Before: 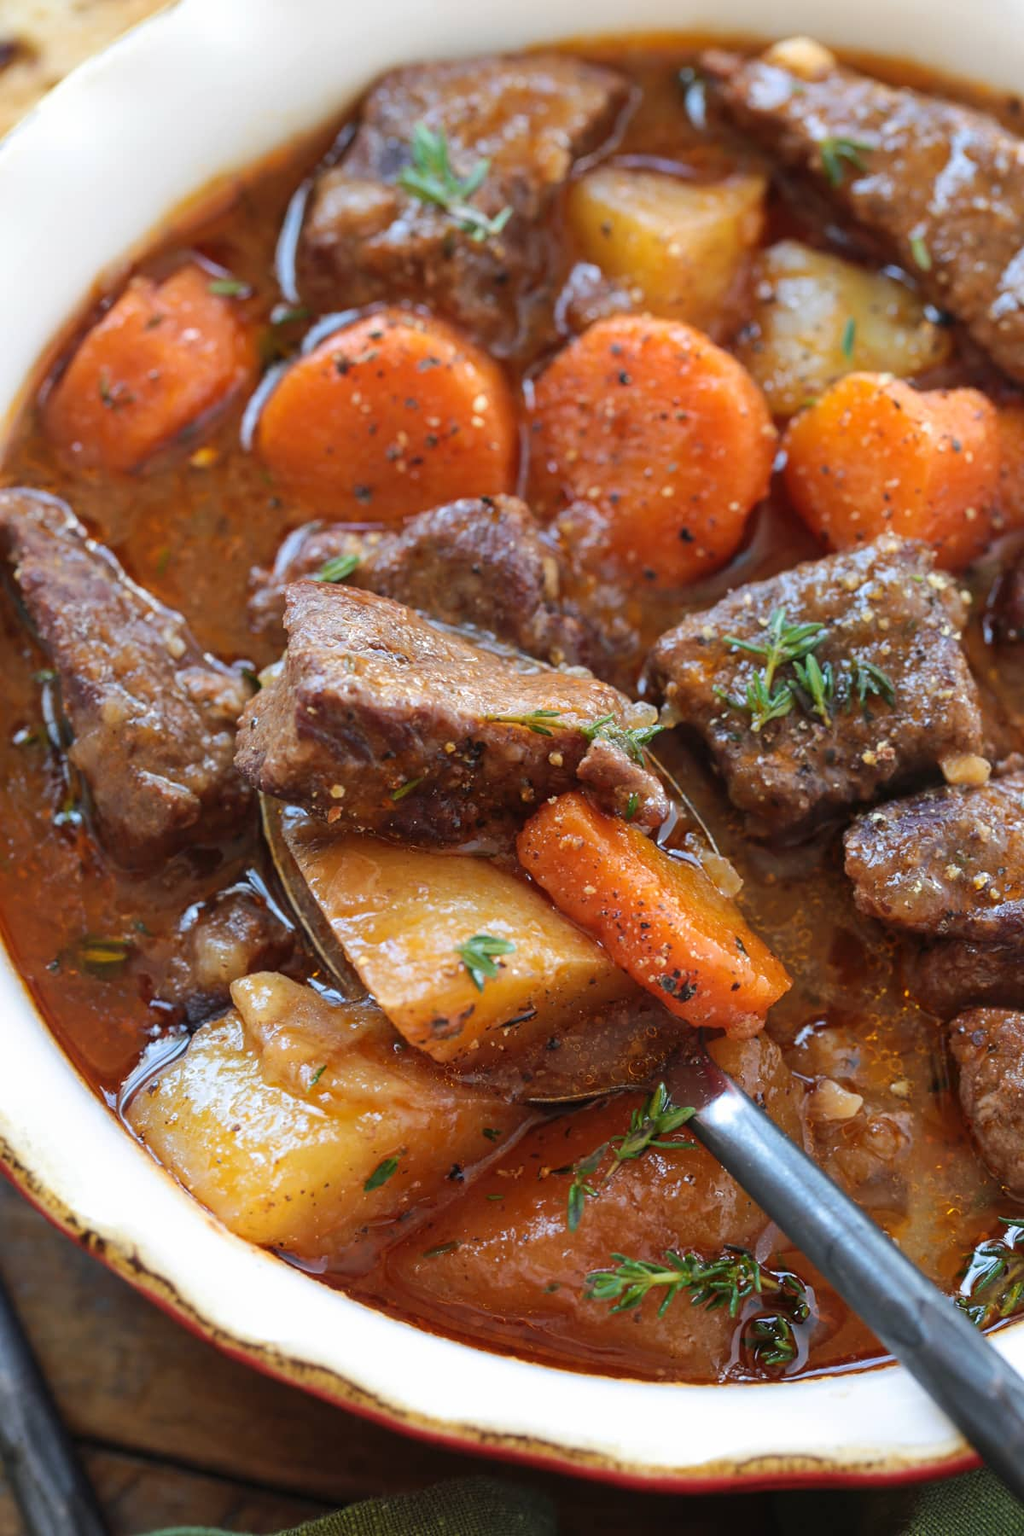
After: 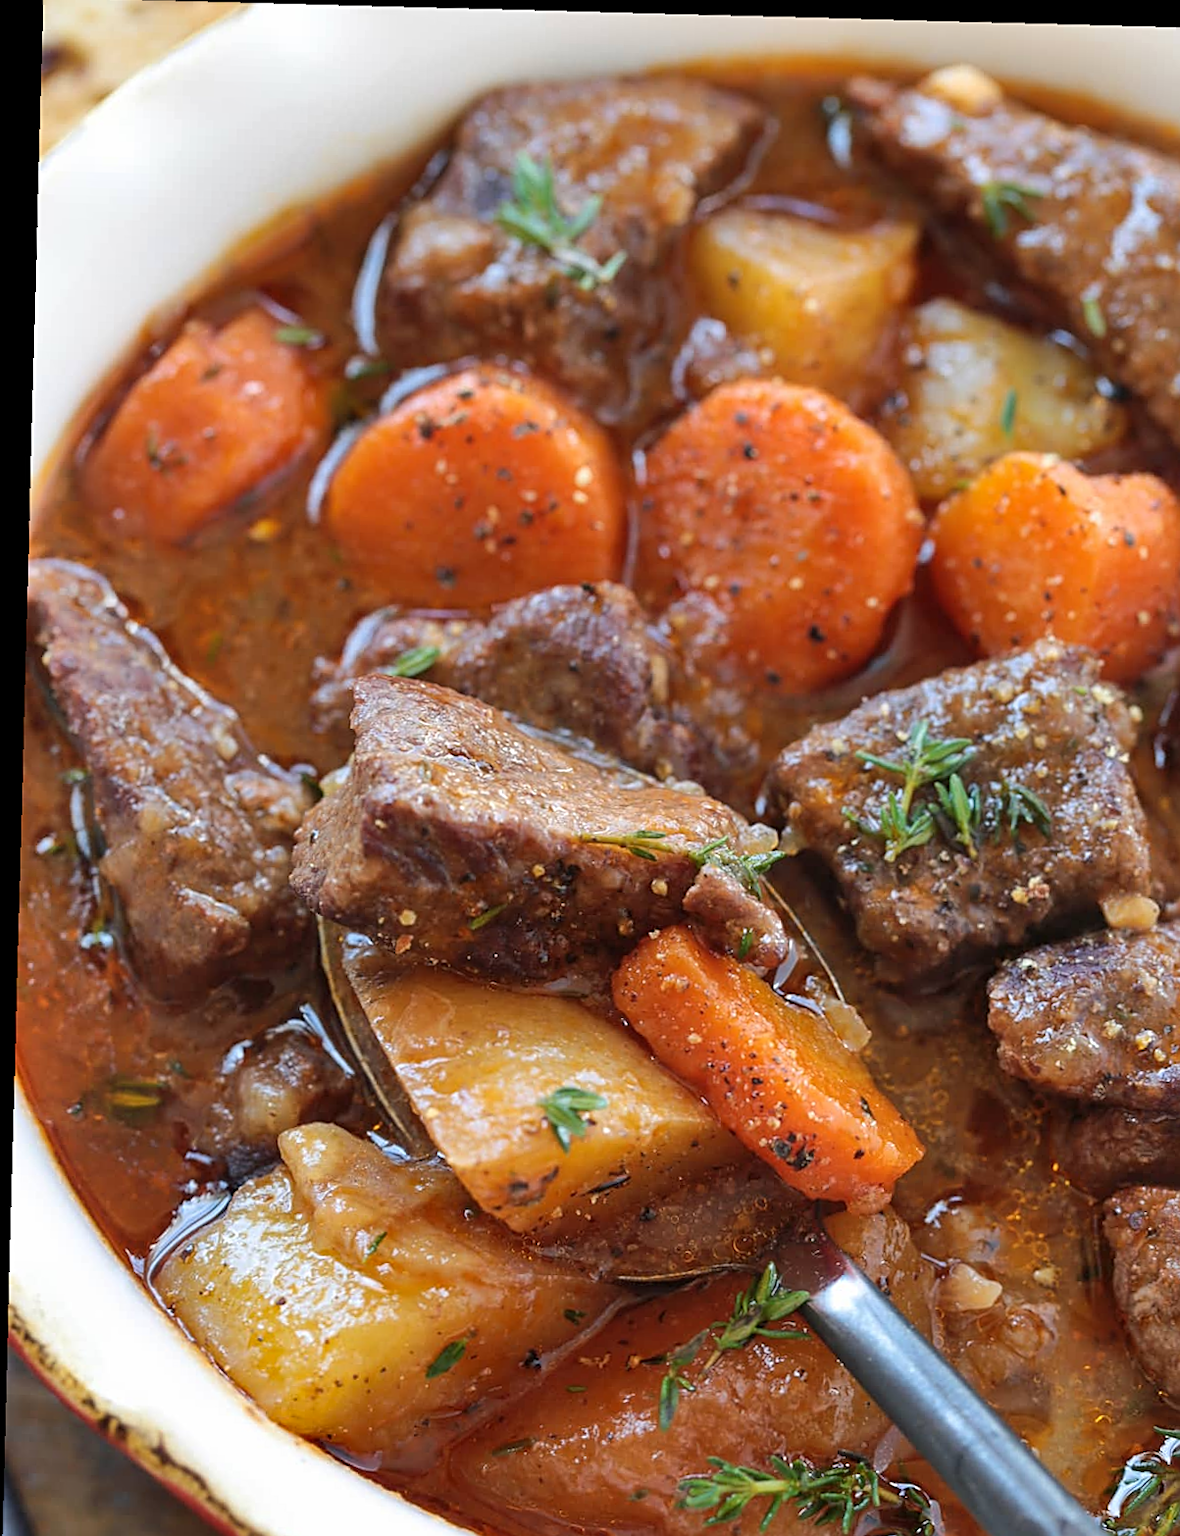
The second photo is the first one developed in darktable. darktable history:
crop and rotate: angle 0.2°, left 0.275%, right 3.127%, bottom 14.18%
rotate and perspective: rotation 1.72°, automatic cropping off
shadows and highlights: radius 100.41, shadows 50.55, highlights -64.36, highlights color adjustment 49.82%, soften with gaussian
sharpen: on, module defaults
